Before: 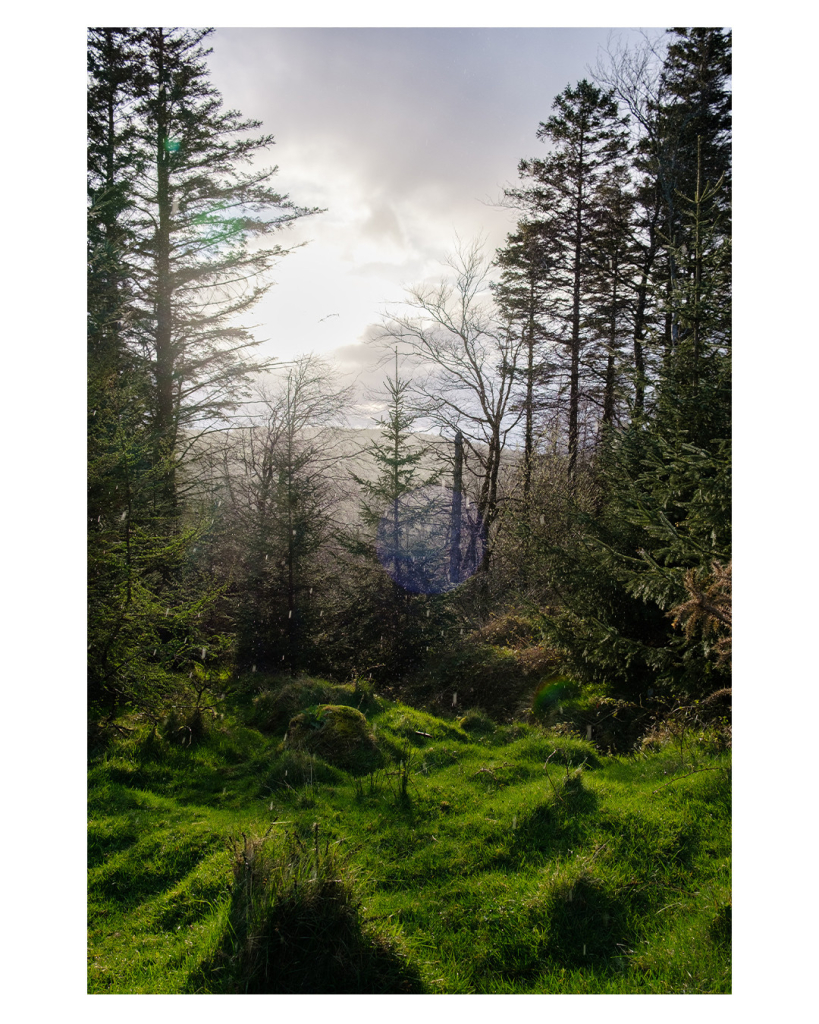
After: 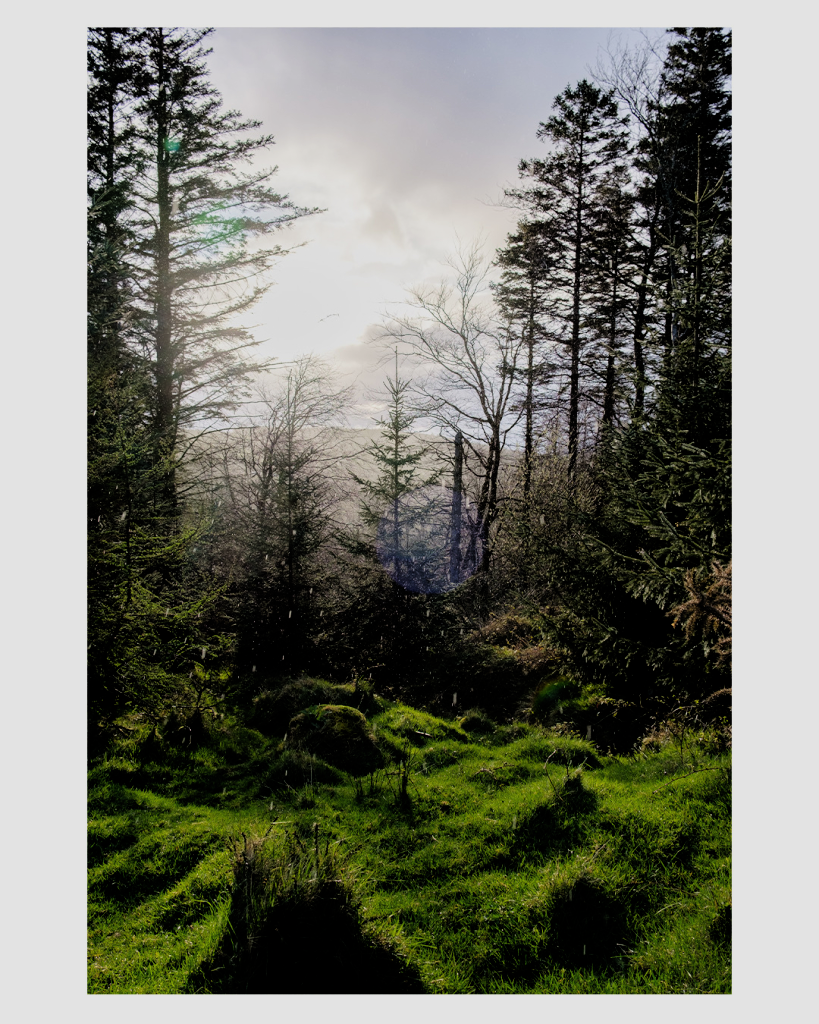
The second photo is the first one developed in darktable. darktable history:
filmic rgb: black relative exposure -7.75 EV, white relative exposure 4.38 EV, hardness 3.76, latitude 49.91%, contrast 1.1, color science v4 (2020)
